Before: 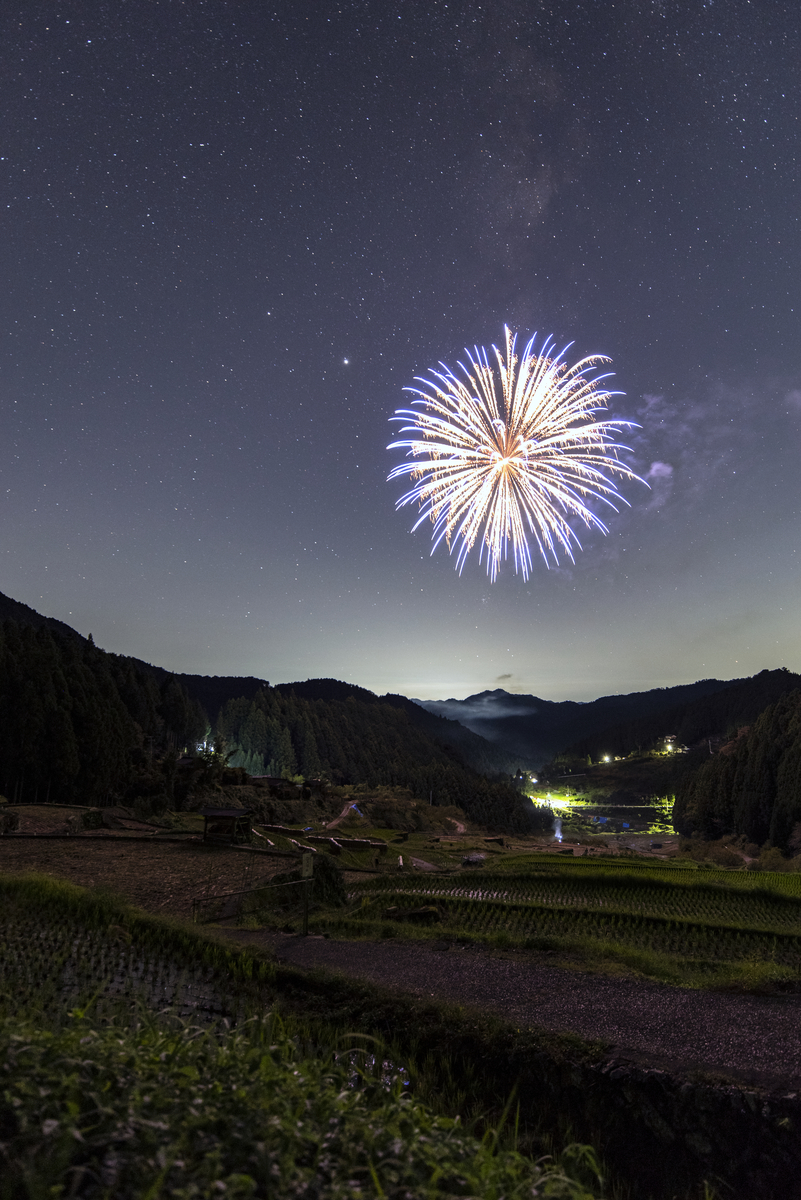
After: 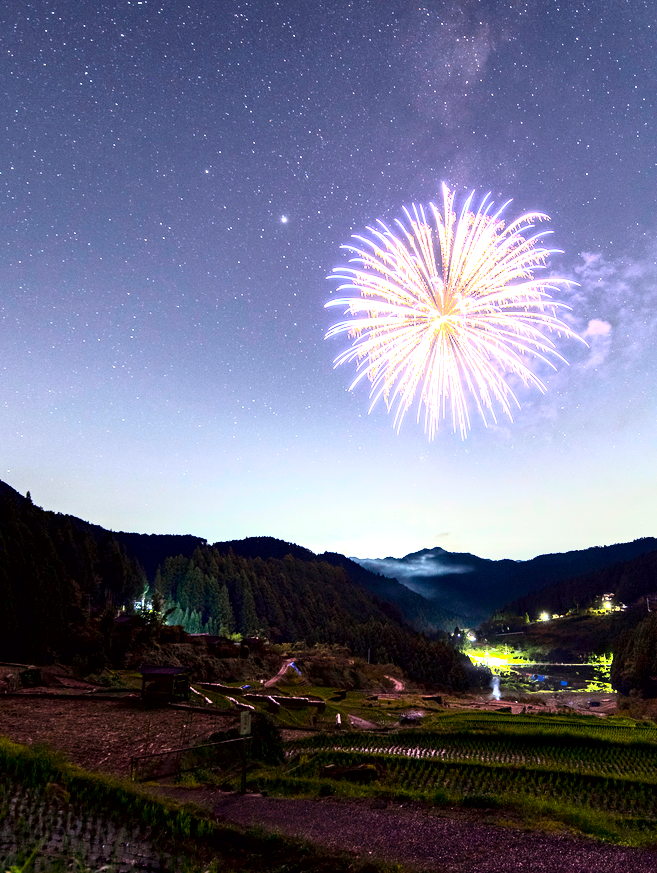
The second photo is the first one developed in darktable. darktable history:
exposure: black level correction 0.001, exposure 1.3 EV, compensate highlight preservation false
shadows and highlights: shadows 0, highlights 40
crop: left 7.856%, top 11.836%, right 10.12%, bottom 15.387%
tone curve: curves: ch0 [(0, 0.001) (0.139, 0.096) (0.311, 0.278) (0.495, 0.531) (0.718, 0.816) (0.841, 0.909) (1, 0.967)]; ch1 [(0, 0) (0.272, 0.249) (0.388, 0.385) (0.469, 0.456) (0.495, 0.497) (0.538, 0.554) (0.578, 0.605) (0.707, 0.778) (1, 1)]; ch2 [(0, 0) (0.125, 0.089) (0.353, 0.329) (0.443, 0.408) (0.502, 0.499) (0.557, 0.542) (0.608, 0.635) (1, 1)], color space Lab, independent channels, preserve colors none
